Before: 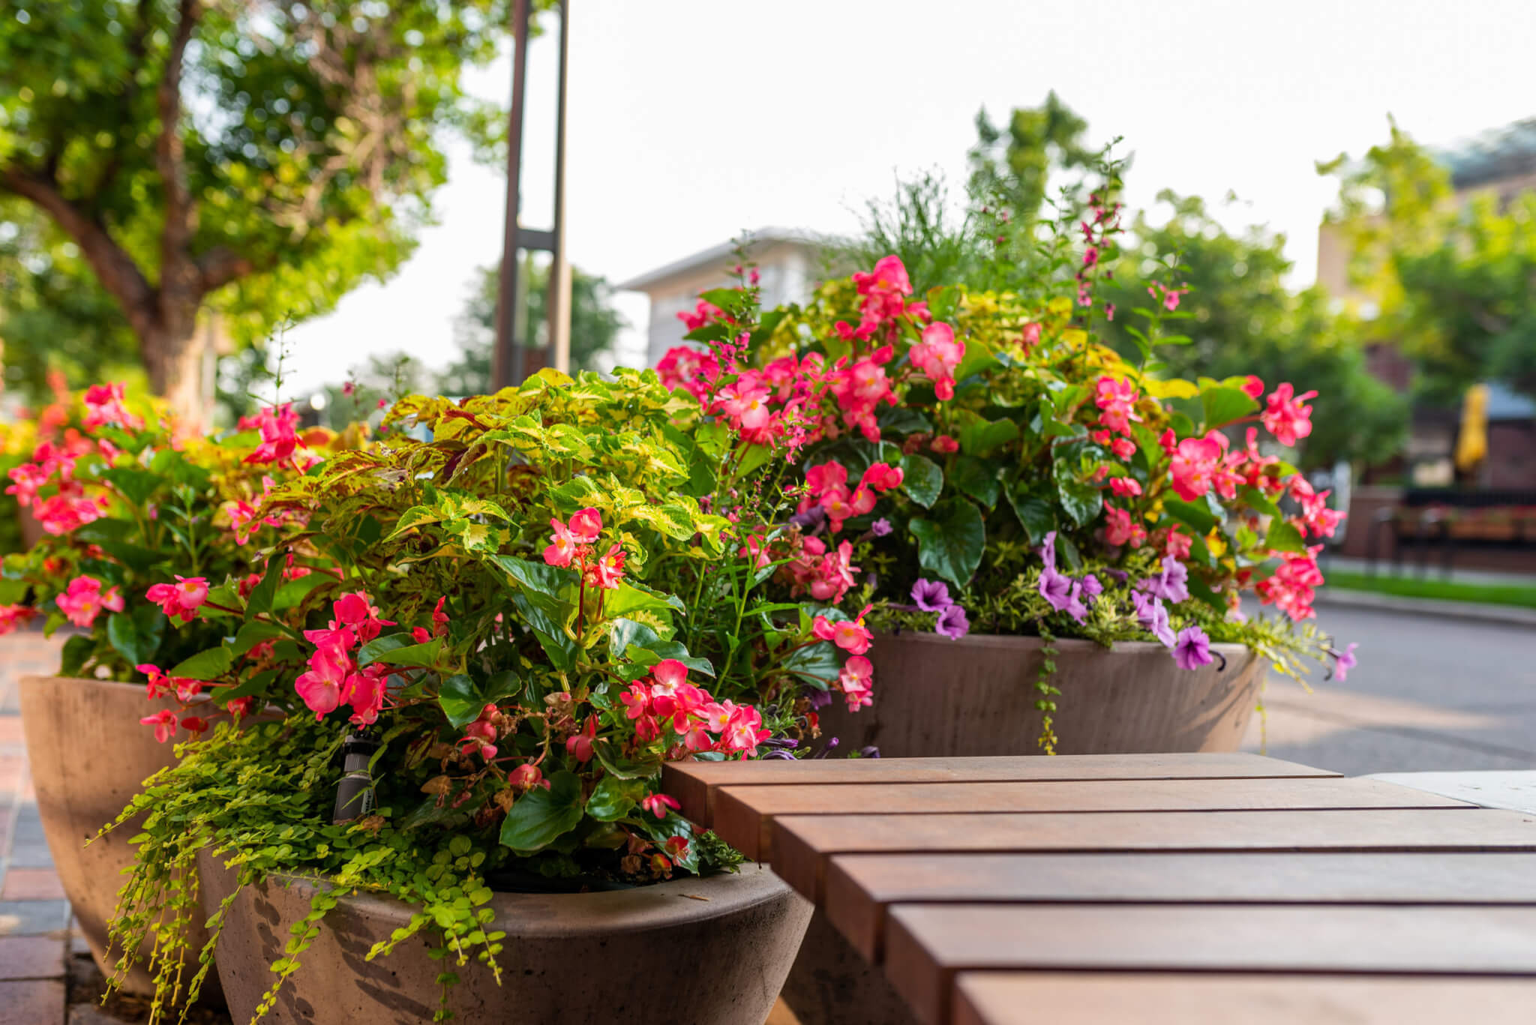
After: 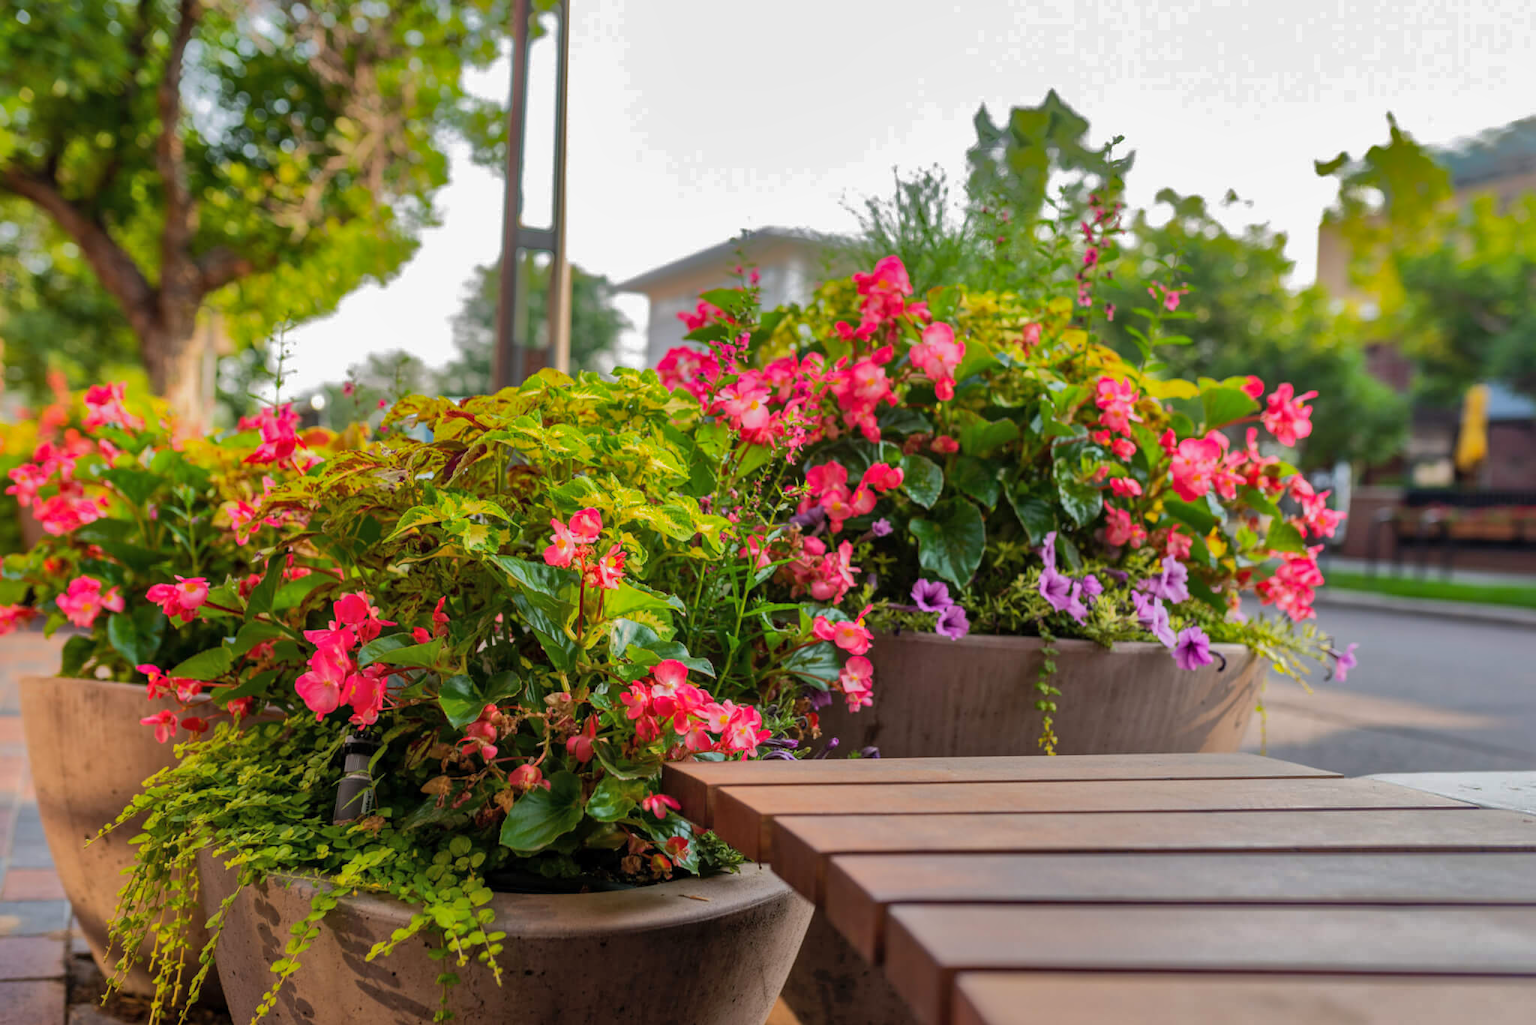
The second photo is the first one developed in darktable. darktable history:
shadows and highlights: shadows 38.69, highlights -74.53
